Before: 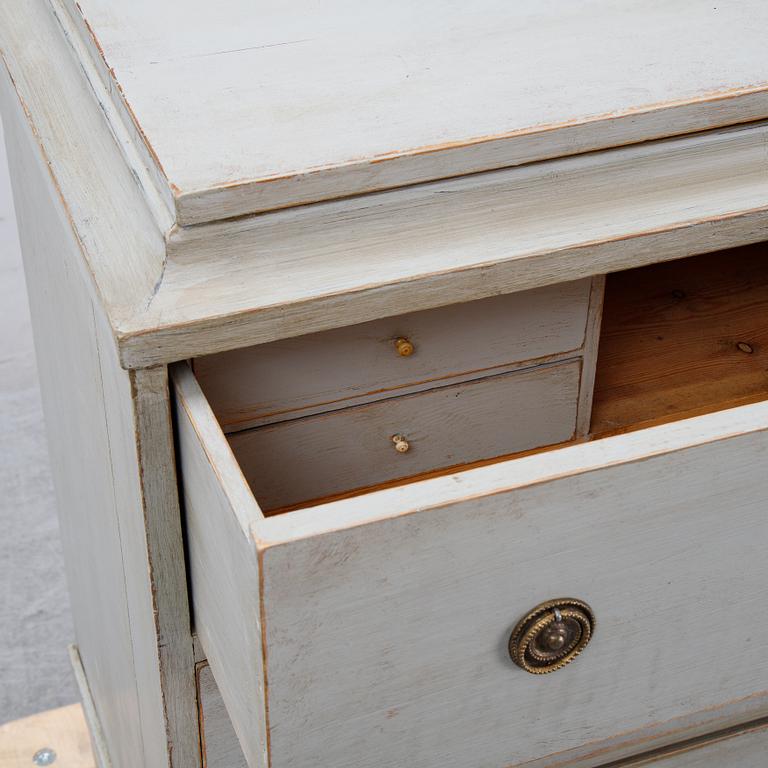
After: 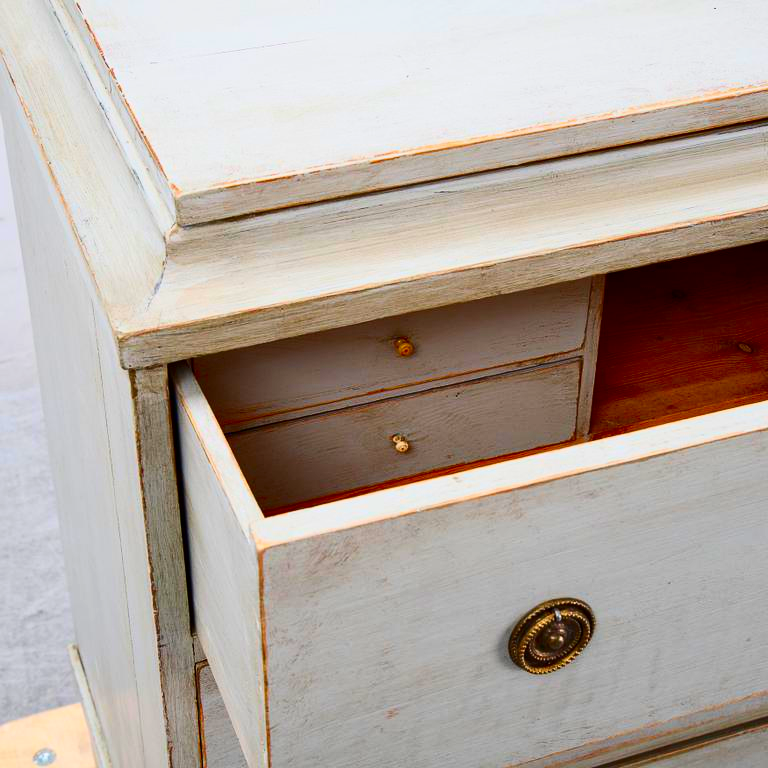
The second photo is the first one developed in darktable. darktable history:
color calibration: illuminant same as pipeline (D50), adaptation none (bypass), gamut compression 1.72
contrast brightness saturation: contrast 0.26, brightness 0.02, saturation 0.87
